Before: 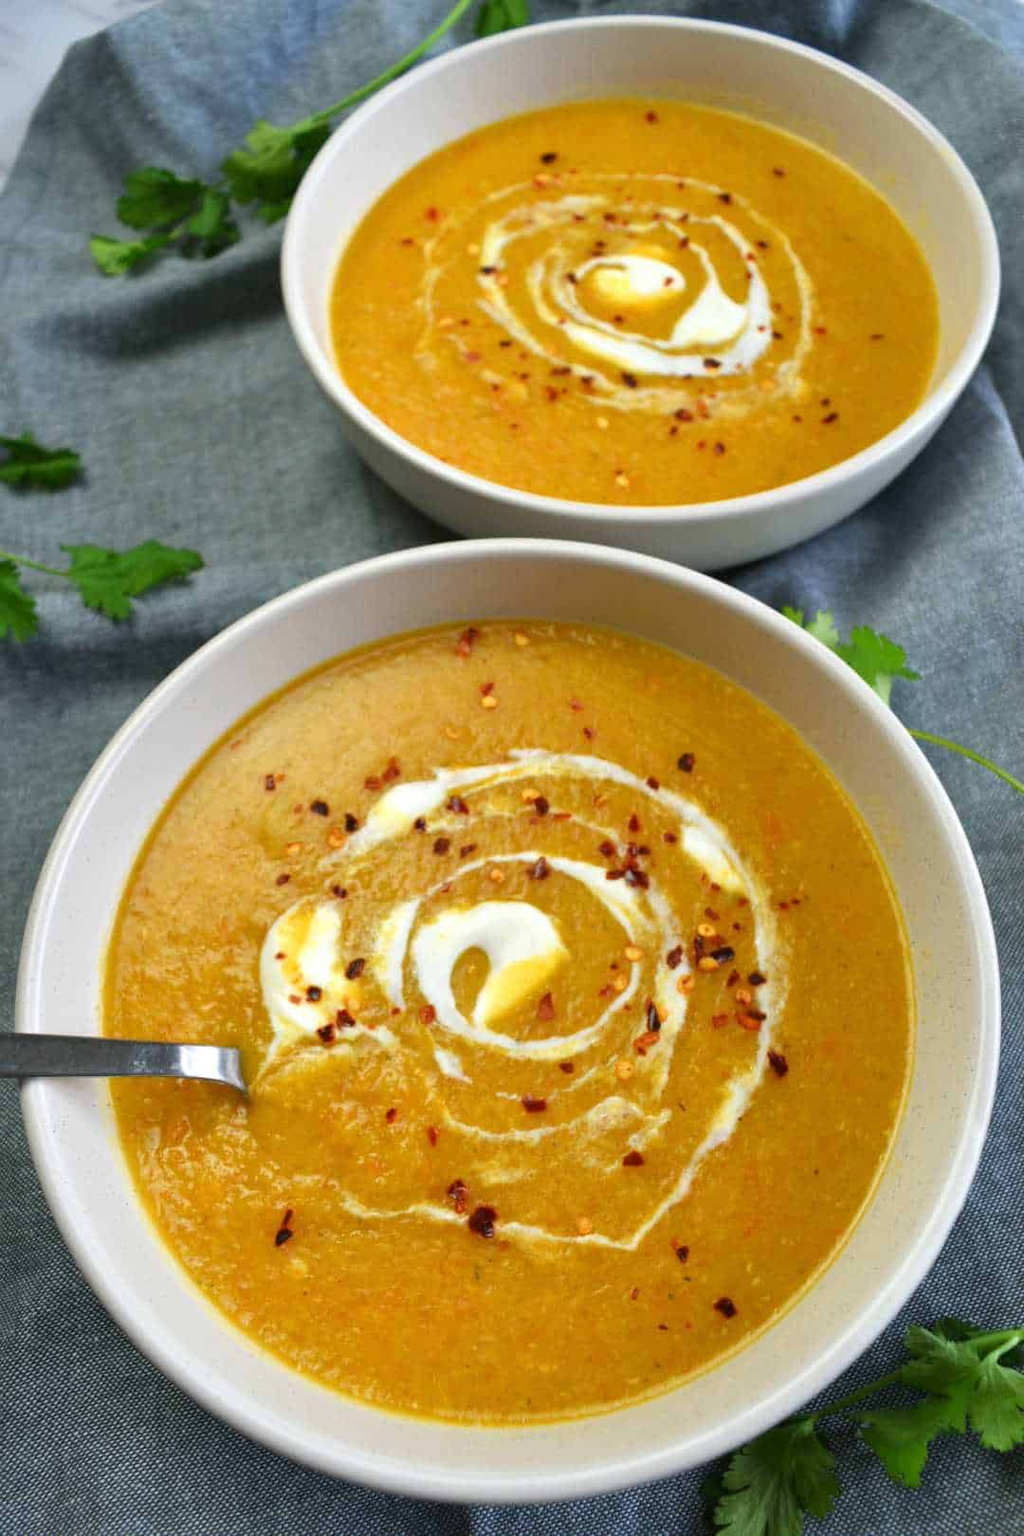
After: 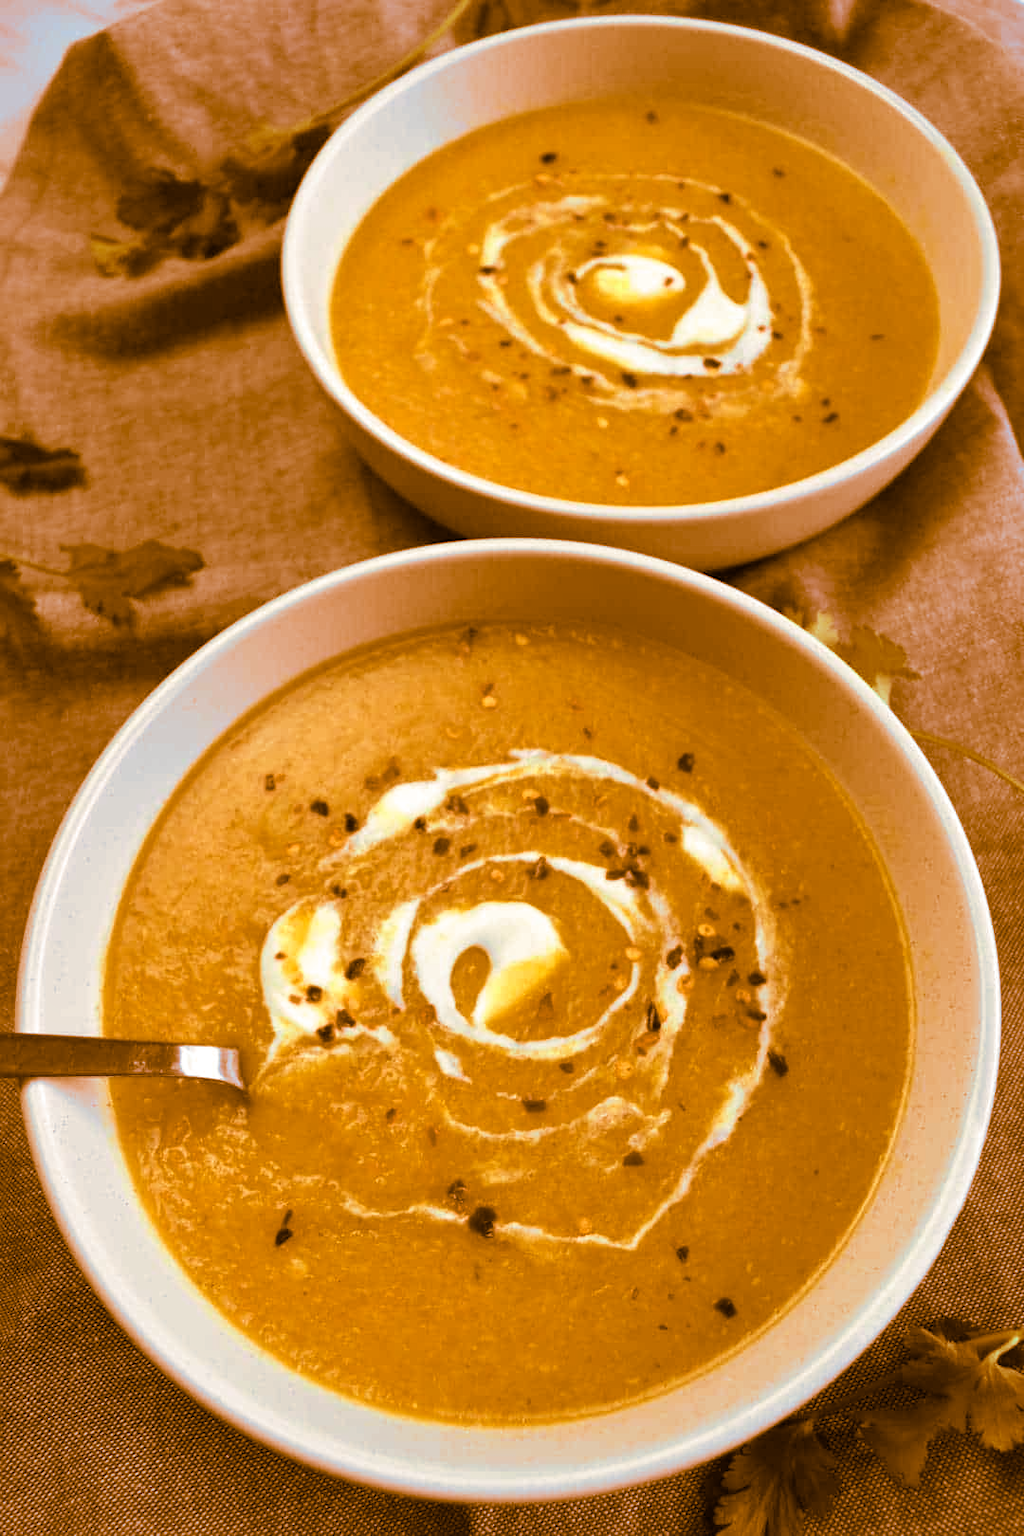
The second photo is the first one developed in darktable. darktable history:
split-toning: shadows › hue 26°, shadows › saturation 0.92, highlights › hue 40°, highlights › saturation 0.92, balance -63, compress 0%
tone equalizer: on, module defaults
